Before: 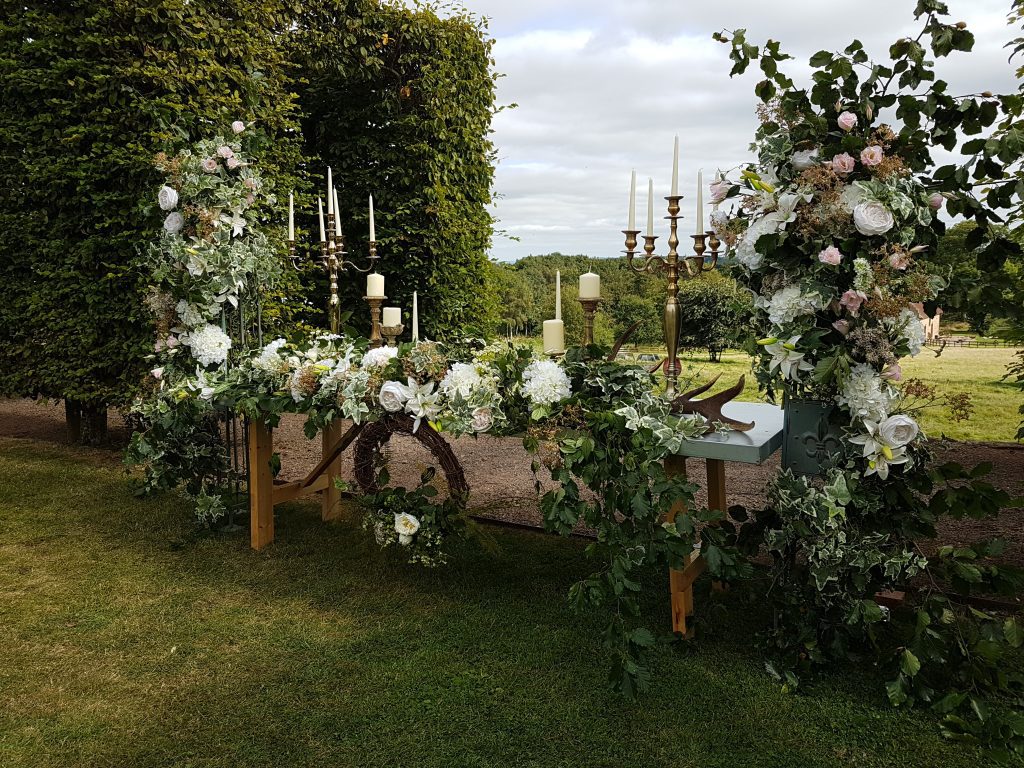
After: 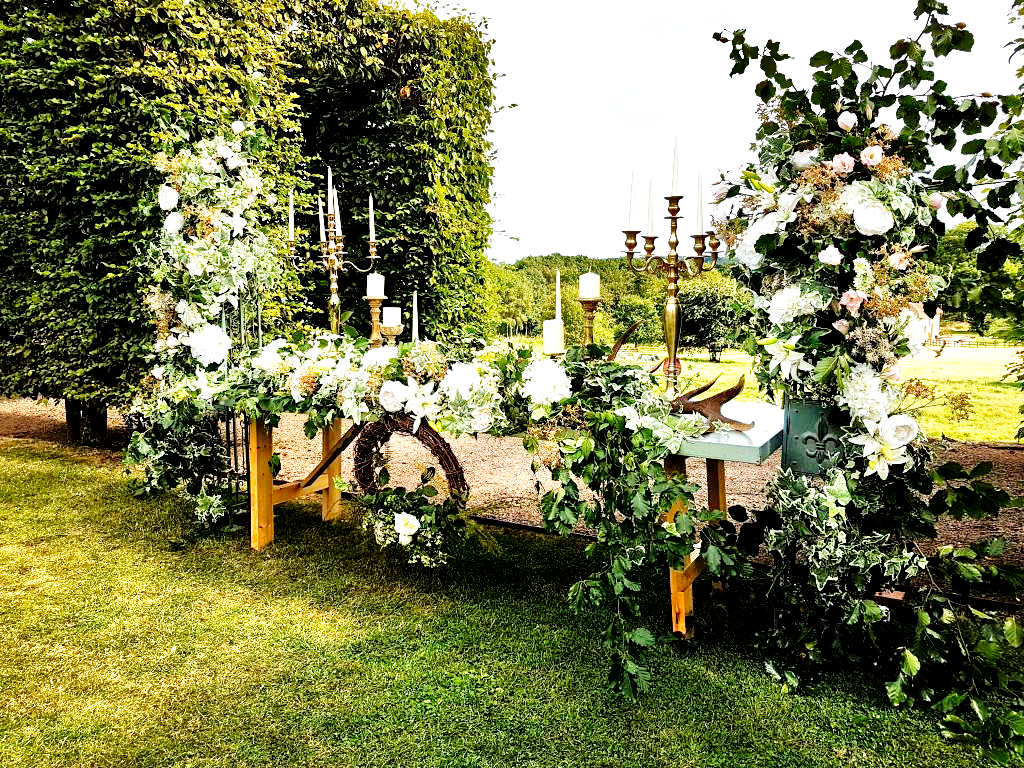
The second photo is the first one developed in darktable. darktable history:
exposure: black level correction 0.005, exposure 0.417 EV, compensate highlight preservation false
base curve: curves: ch0 [(0, 0) (0.026, 0.03) (0.109, 0.232) (0.351, 0.748) (0.669, 0.968) (1, 1)], preserve colors none
white balance: emerald 1
shadows and highlights: shadows 24.5, highlights -78.15, soften with gaussian
tone equalizer: -7 EV 0.15 EV, -6 EV 0.6 EV, -5 EV 1.15 EV, -4 EV 1.33 EV, -3 EV 1.15 EV, -2 EV 0.6 EV, -1 EV 0.15 EV, mask exposure compensation -0.5 EV
local contrast: mode bilateral grid, contrast 50, coarseness 50, detail 150%, midtone range 0.2
